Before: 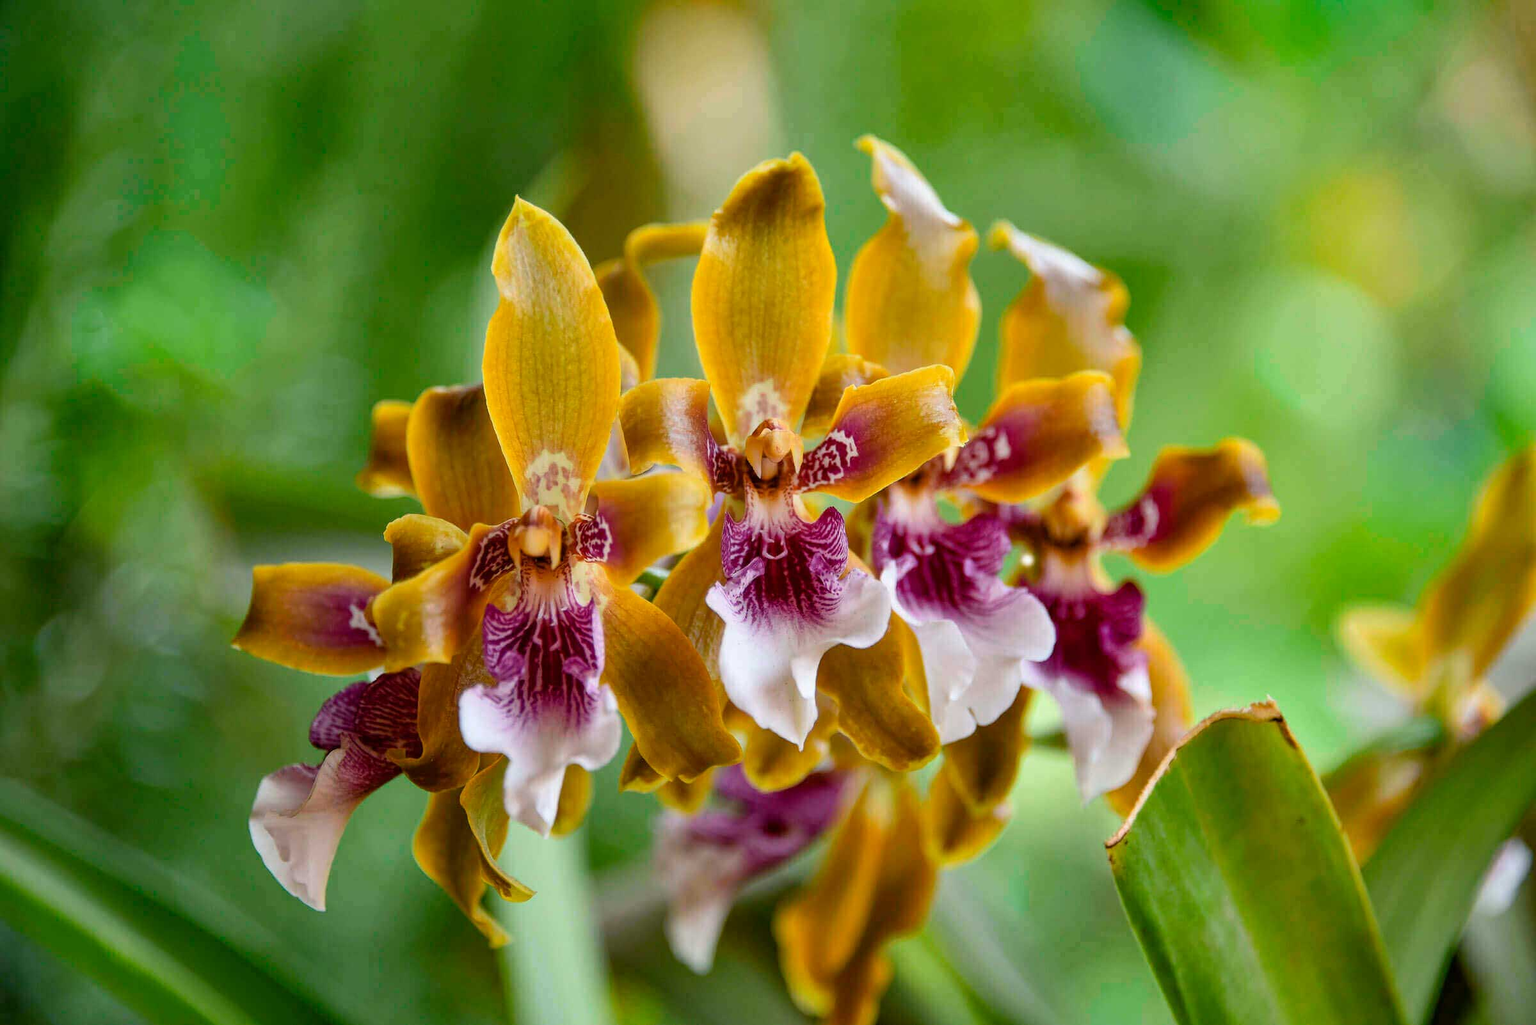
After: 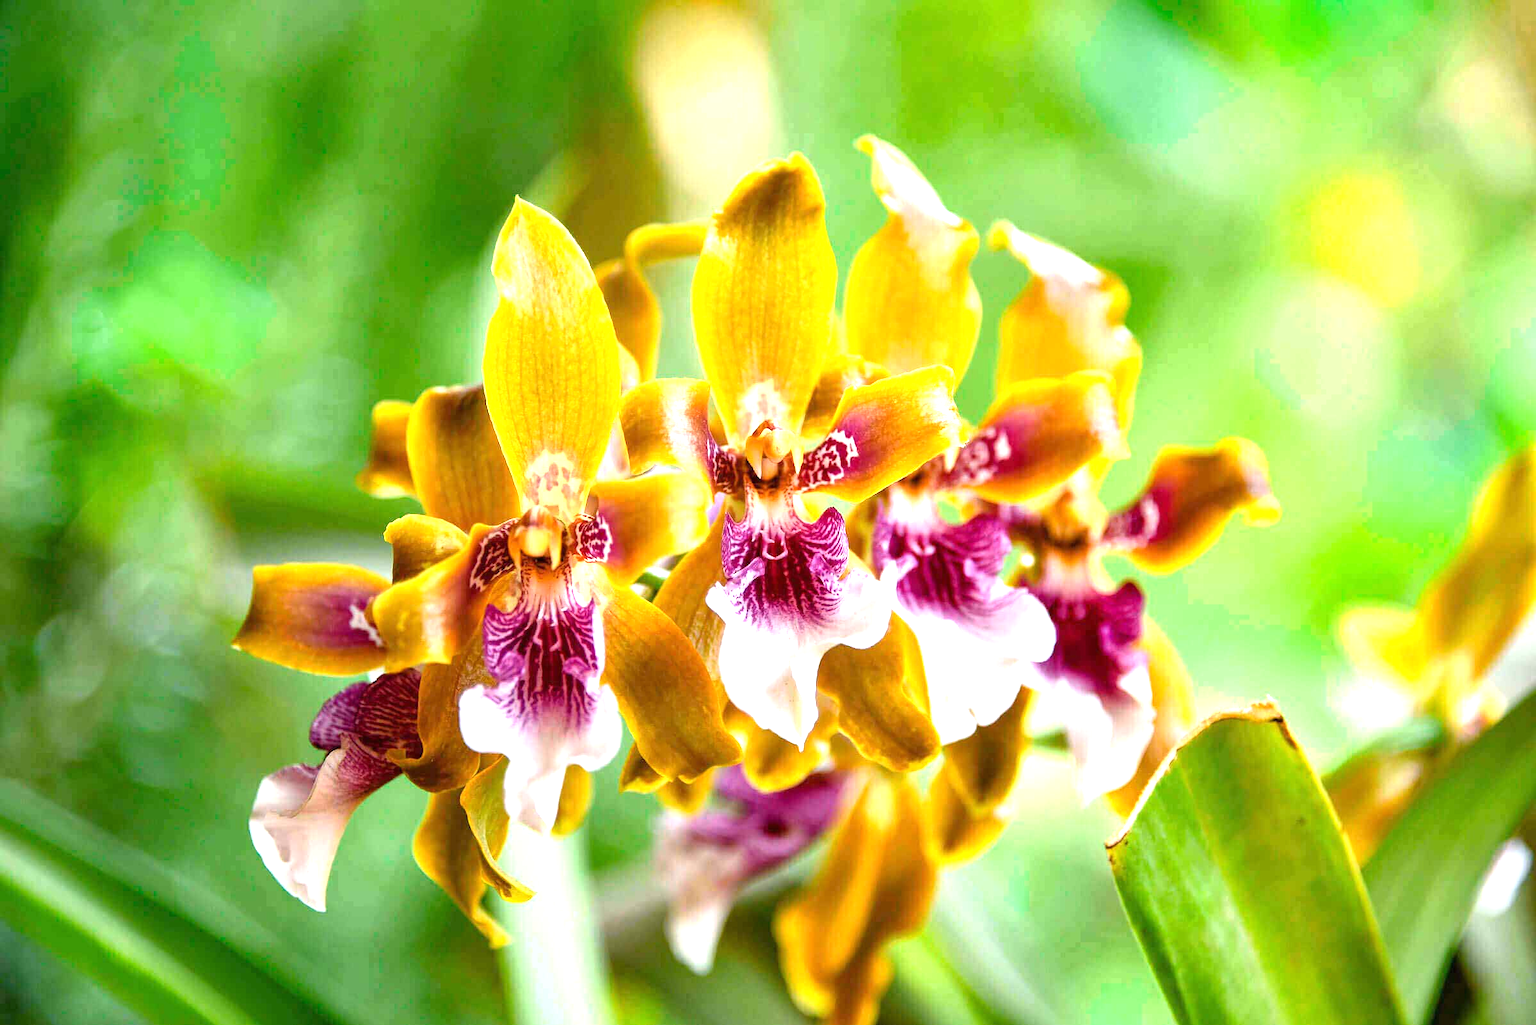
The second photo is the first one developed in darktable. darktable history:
exposure: black level correction 0, exposure 1.373 EV, compensate exposure bias true, compensate highlight preservation false
